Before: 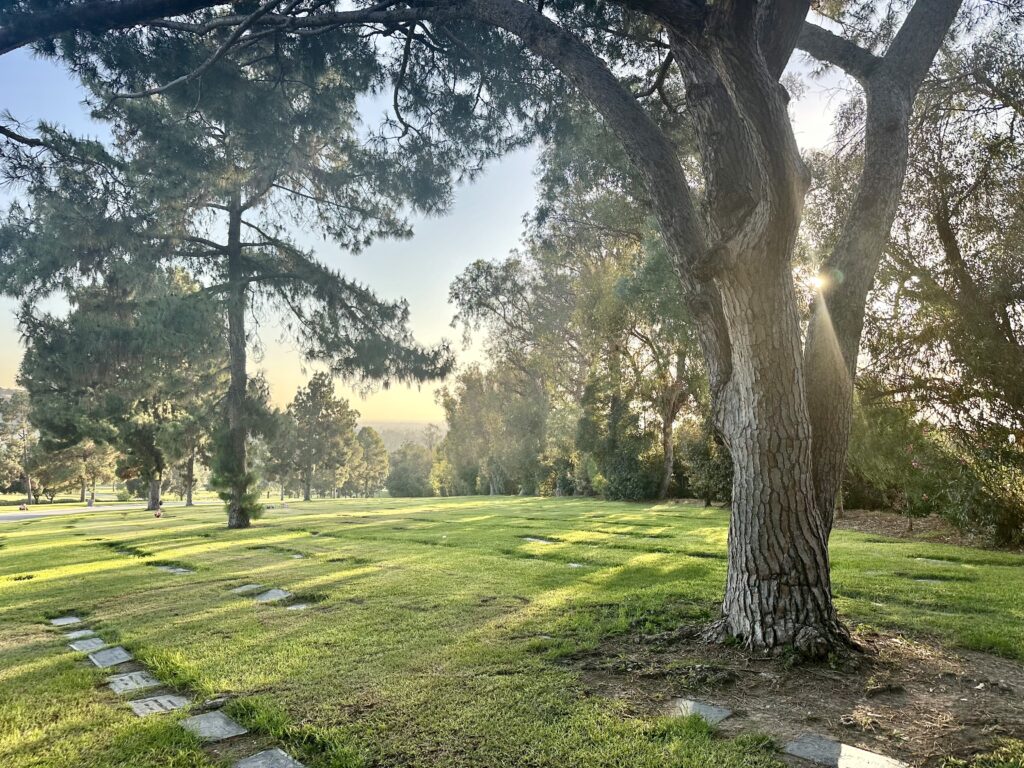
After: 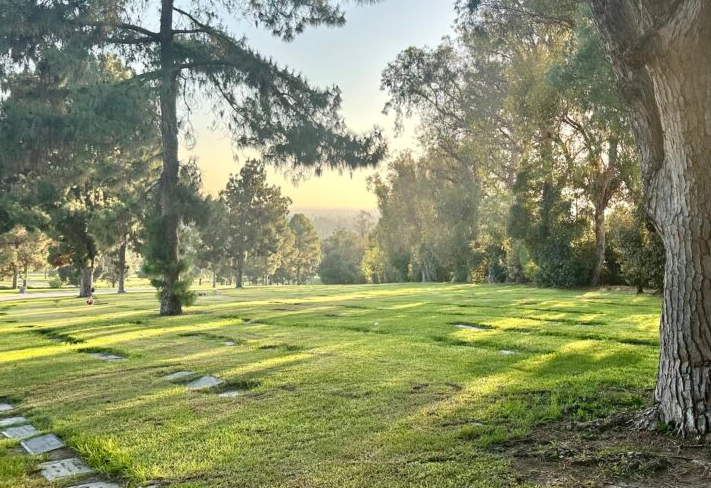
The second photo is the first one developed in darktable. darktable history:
crop: left 6.678%, top 27.747%, right 23.82%, bottom 8.6%
